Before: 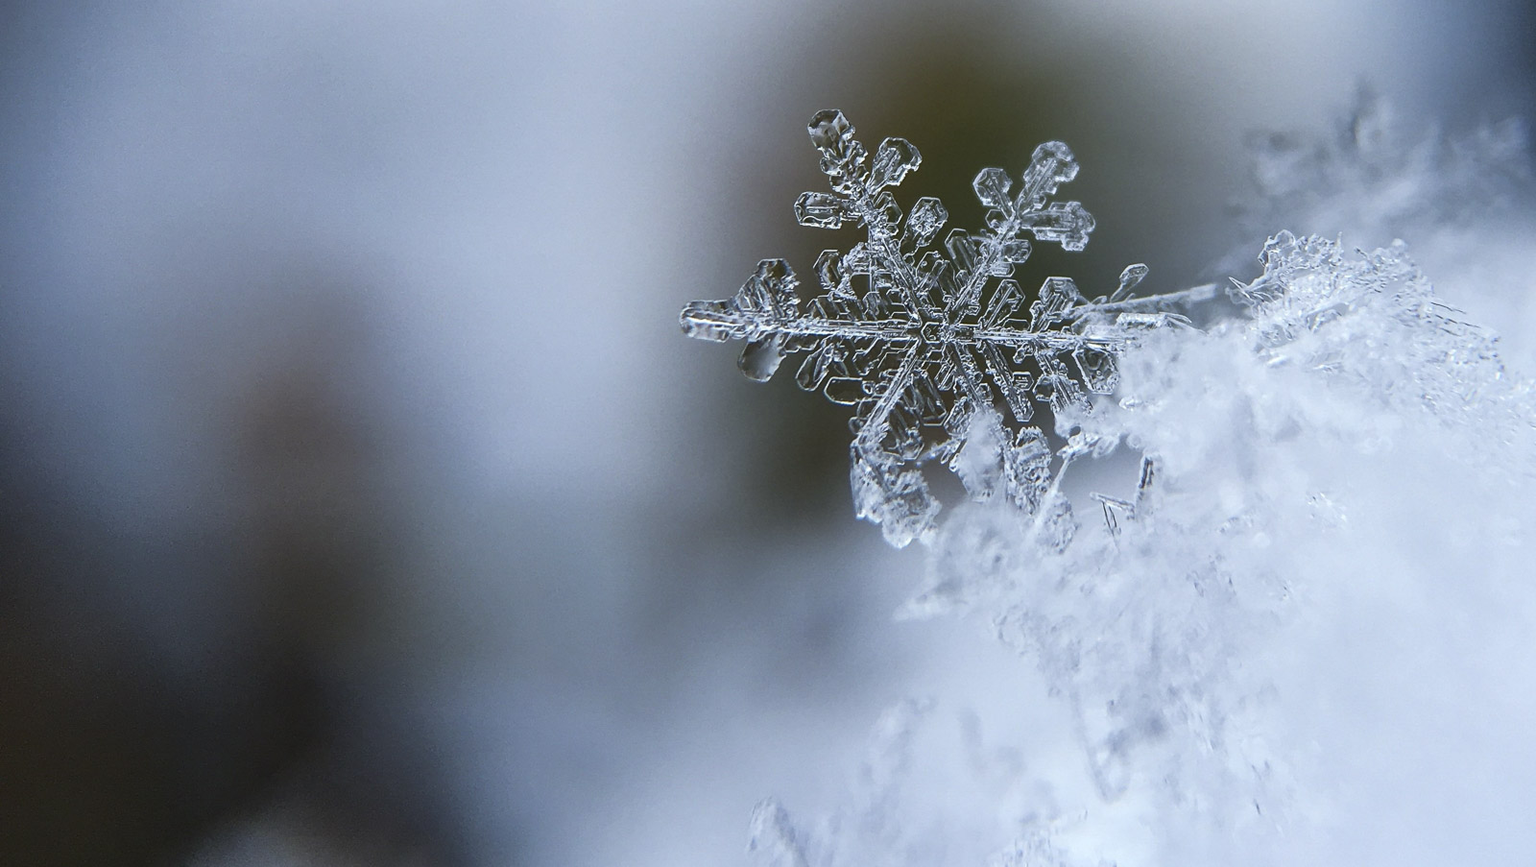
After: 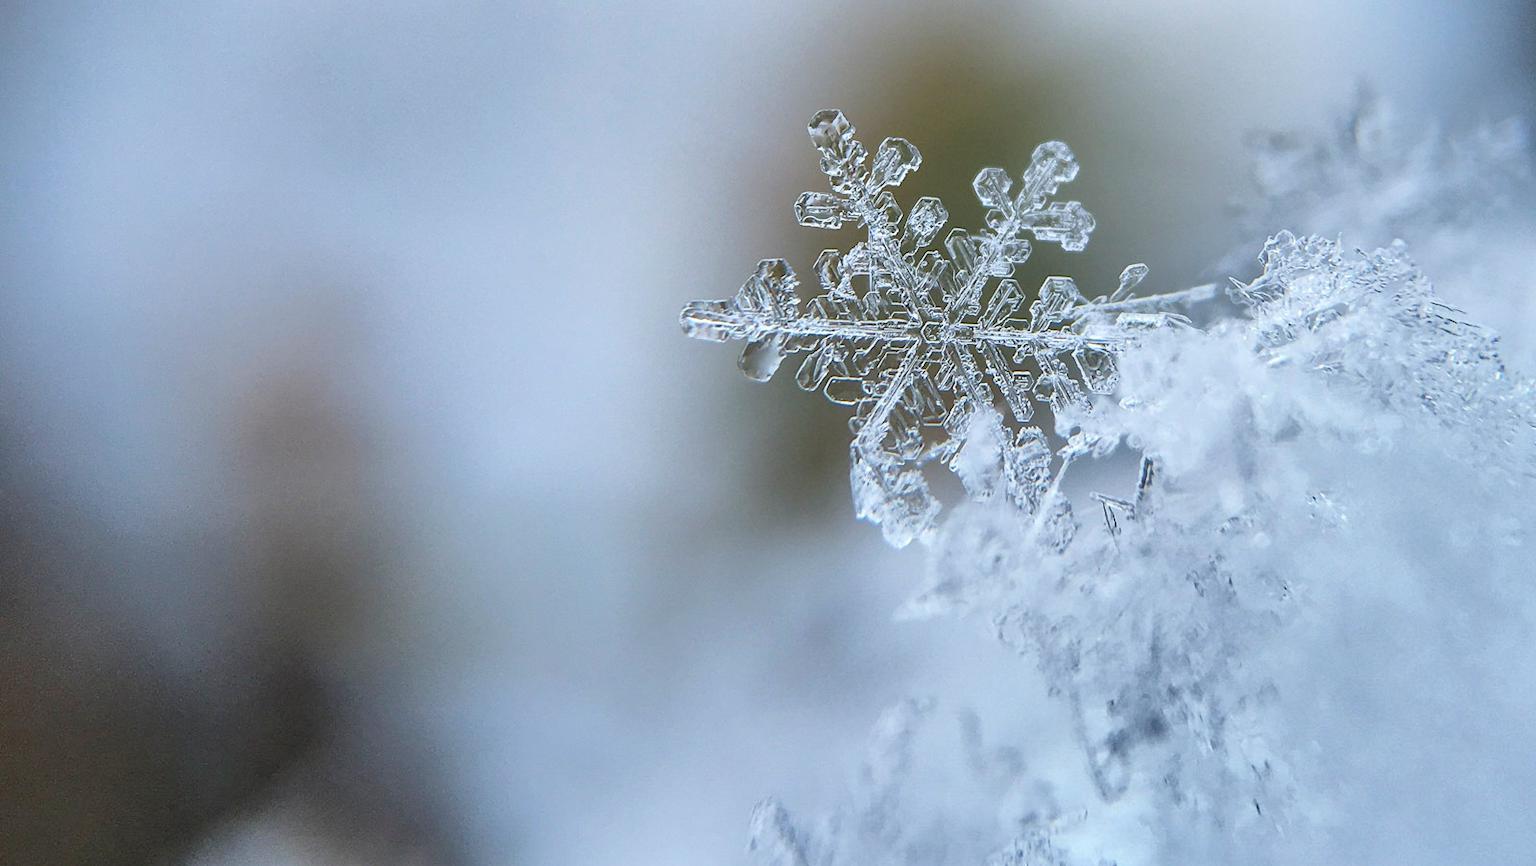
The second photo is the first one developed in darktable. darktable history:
global tonemap: drago (0.7, 100)
shadows and highlights: shadows 24.5, highlights -78.15, soften with gaussian
